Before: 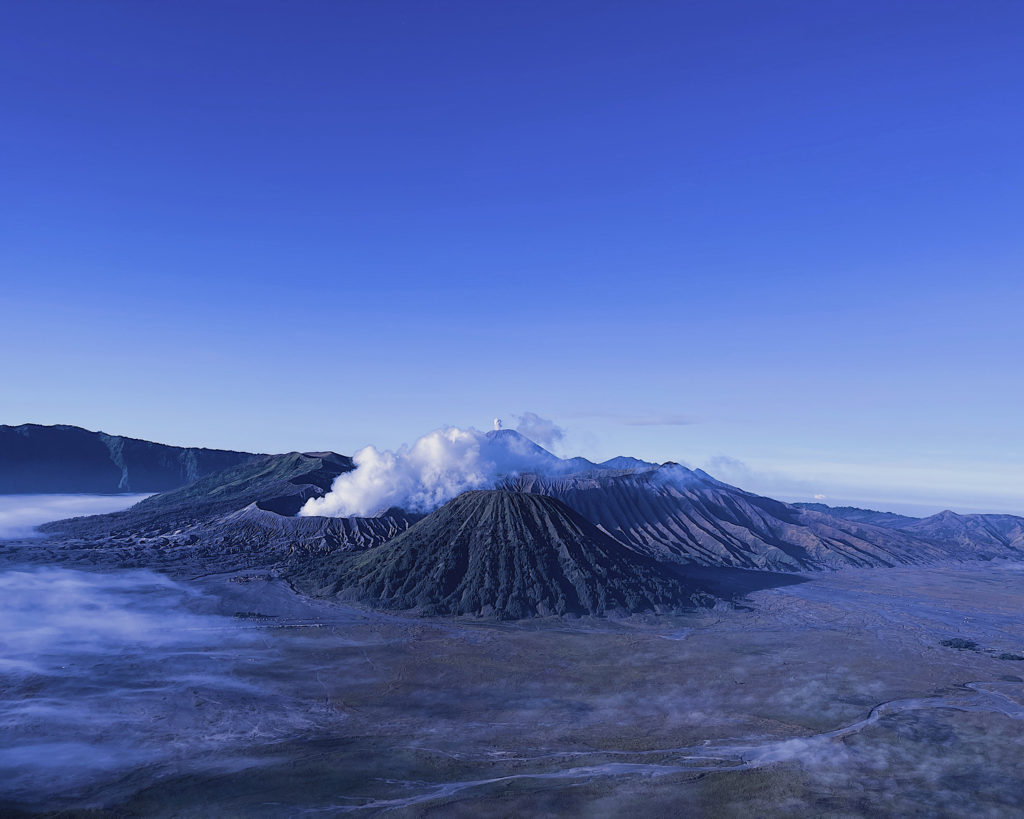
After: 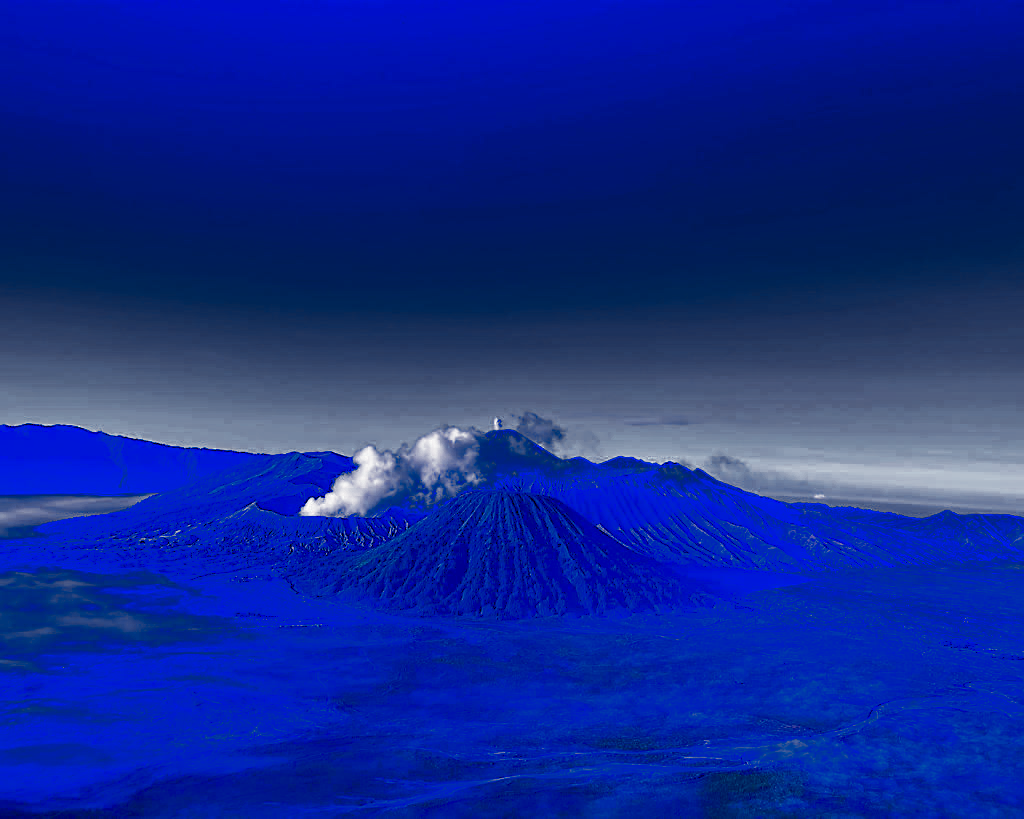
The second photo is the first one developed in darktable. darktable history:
color balance rgb: perceptual saturation grading › global saturation 36%, perceptual brilliance grading › global brilliance 10%, global vibrance 20%
filmic rgb: middle gray luminance 4.29%, black relative exposure -13 EV, white relative exposure 5 EV, threshold 6 EV, target black luminance 0%, hardness 5.19, latitude 59.69%, contrast 0.767, highlights saturation mix 5%, shadows ↔ highlights balance 25.95%, add noise in highlights 0, color science v3 (2019), use custom middle-gray values true, iterations of high-quality reconstruction 0, contrast in highlights soft, enable highlight reconstruction true
sharpen: on, module defaults
contrast brightness saturation: brightness -1, saturation 1
haze removal: compatibility mode true, adaptive false
